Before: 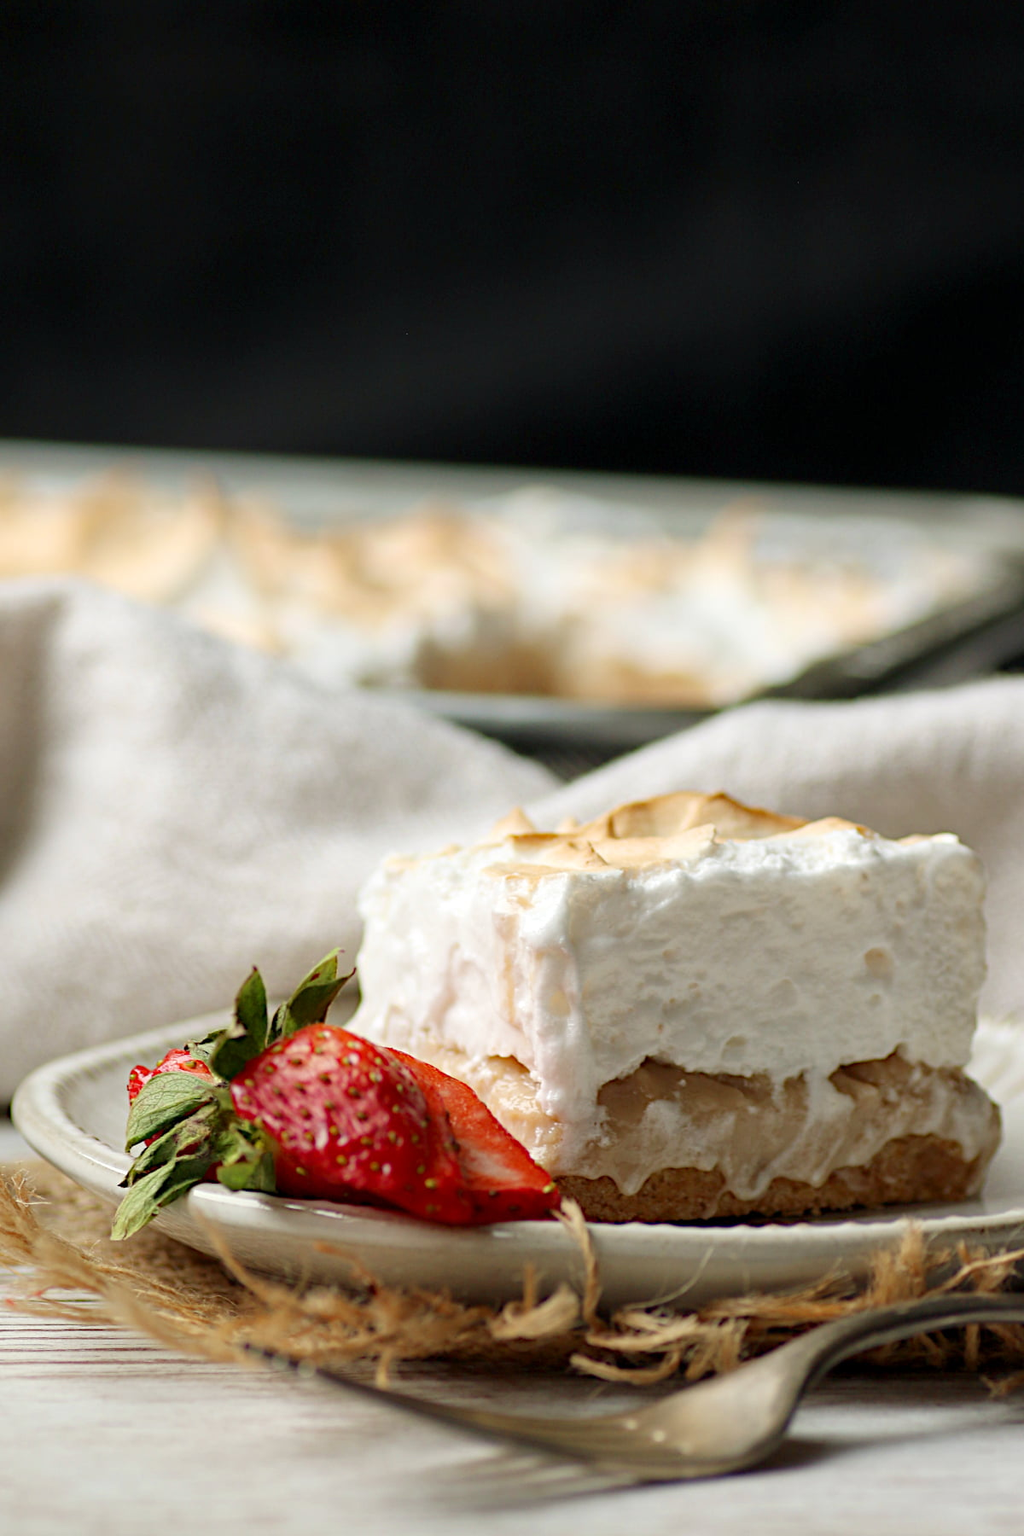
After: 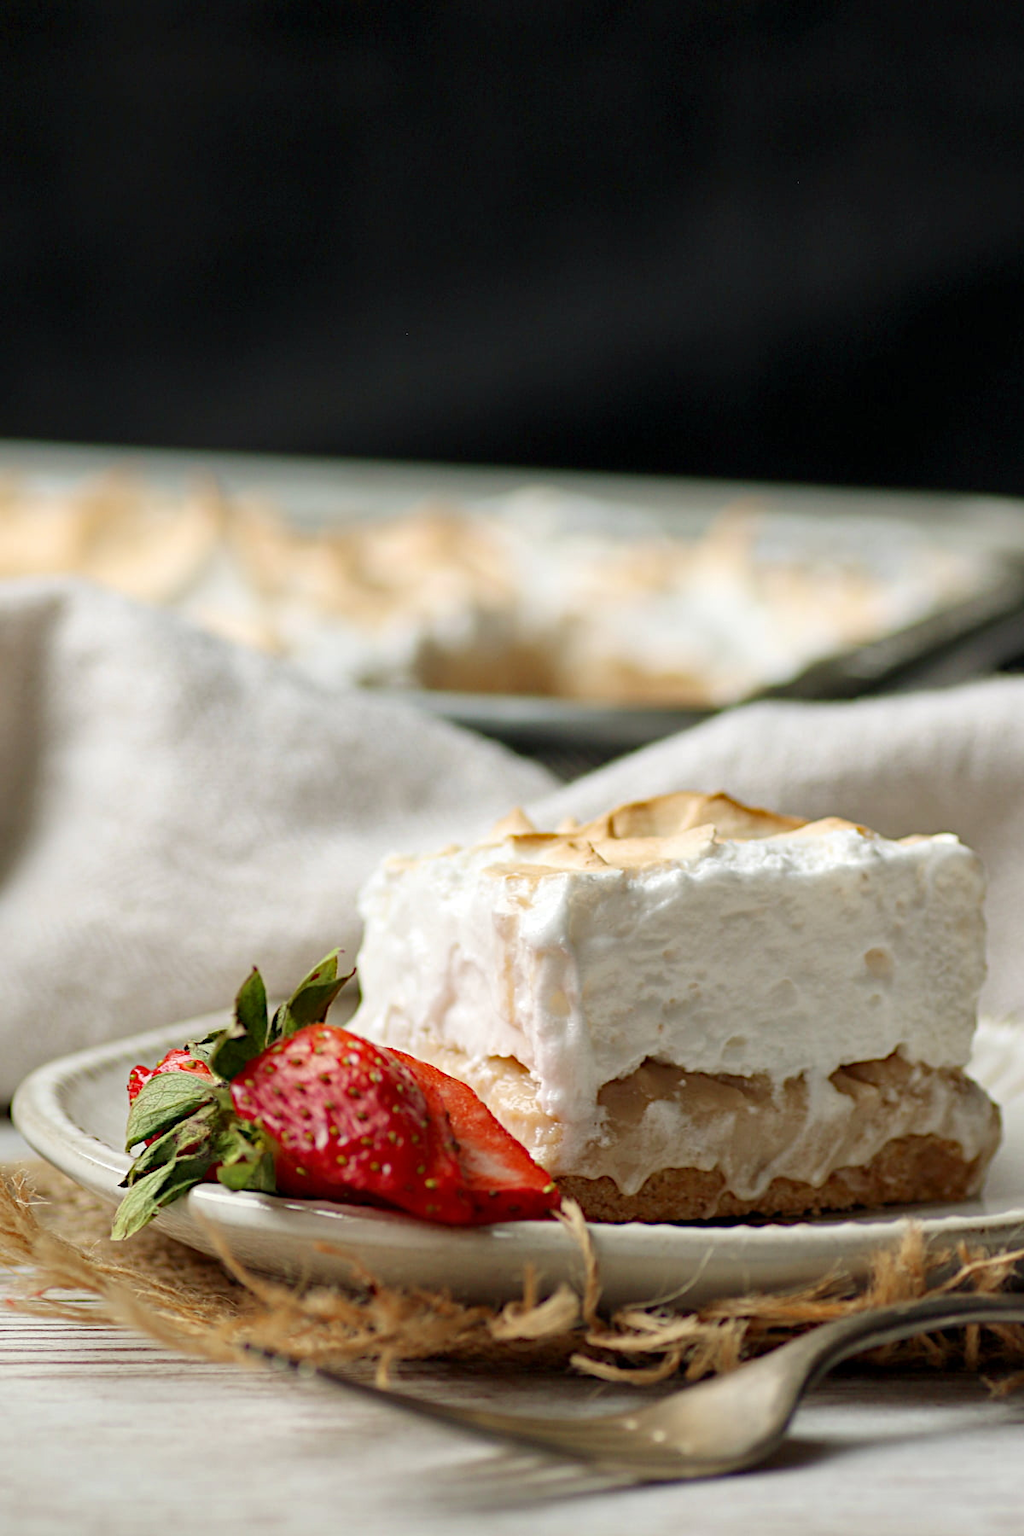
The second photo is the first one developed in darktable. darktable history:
shadows and highlights: shadows 32.38, highlights -32.63, soften with gaussian
